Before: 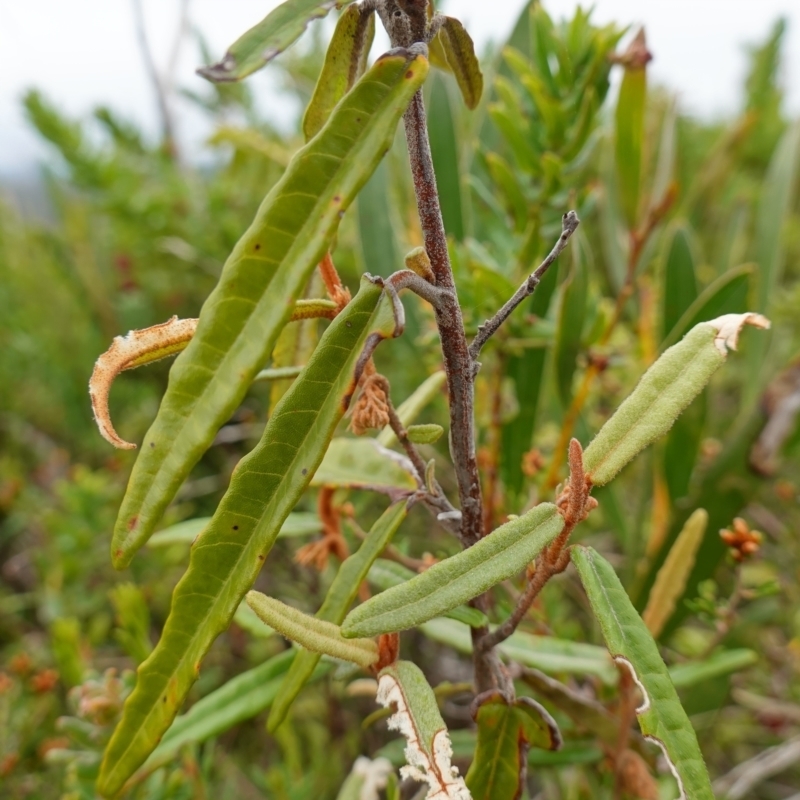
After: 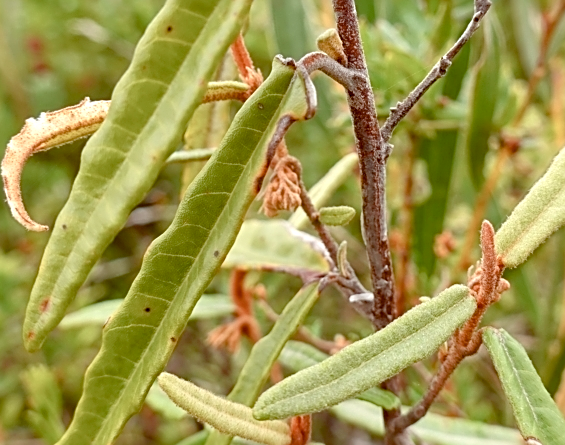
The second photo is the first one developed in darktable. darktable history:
sharpen: amount 0.542
exposure: black level correction 0, exposure 0.692 EV, compensate highlight preservation false
crop: left 11.023%, top 27.315%, right 18.265%, bottom 16.998%
color balance rgb: global offset › luminance -0.213%, global offset › chroma 0.261%, perceptual saturation grading › global saturation 0.872%, perceptual saturation grading › highlights -30.006%, perceptual saturation grading › shadows 20.392%
